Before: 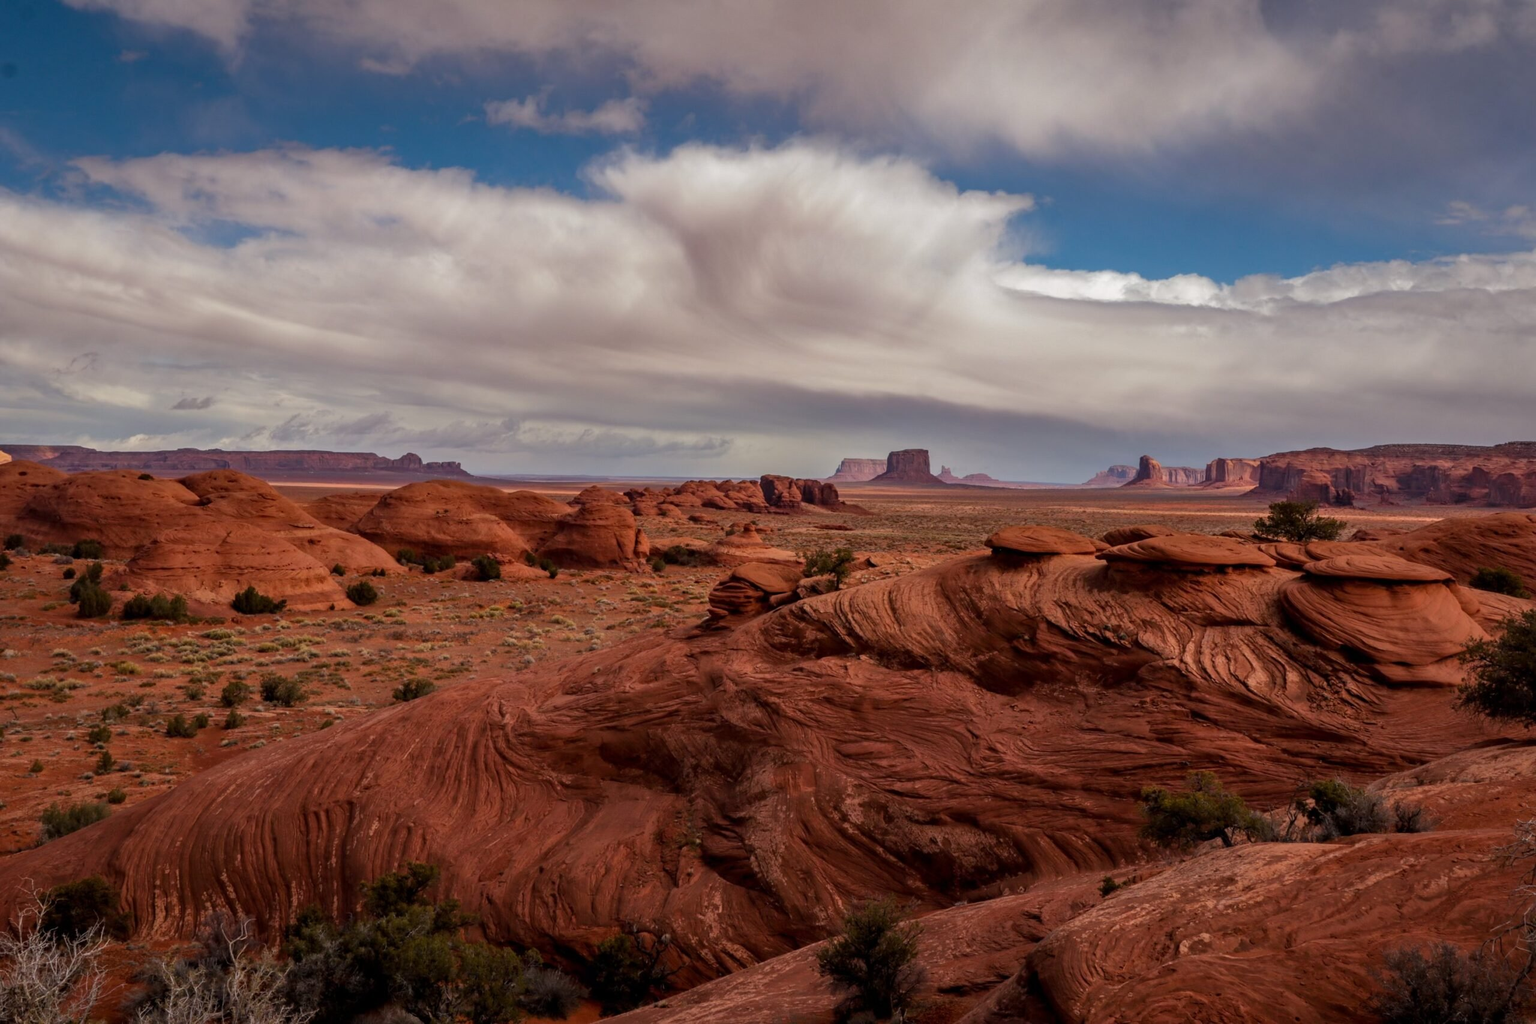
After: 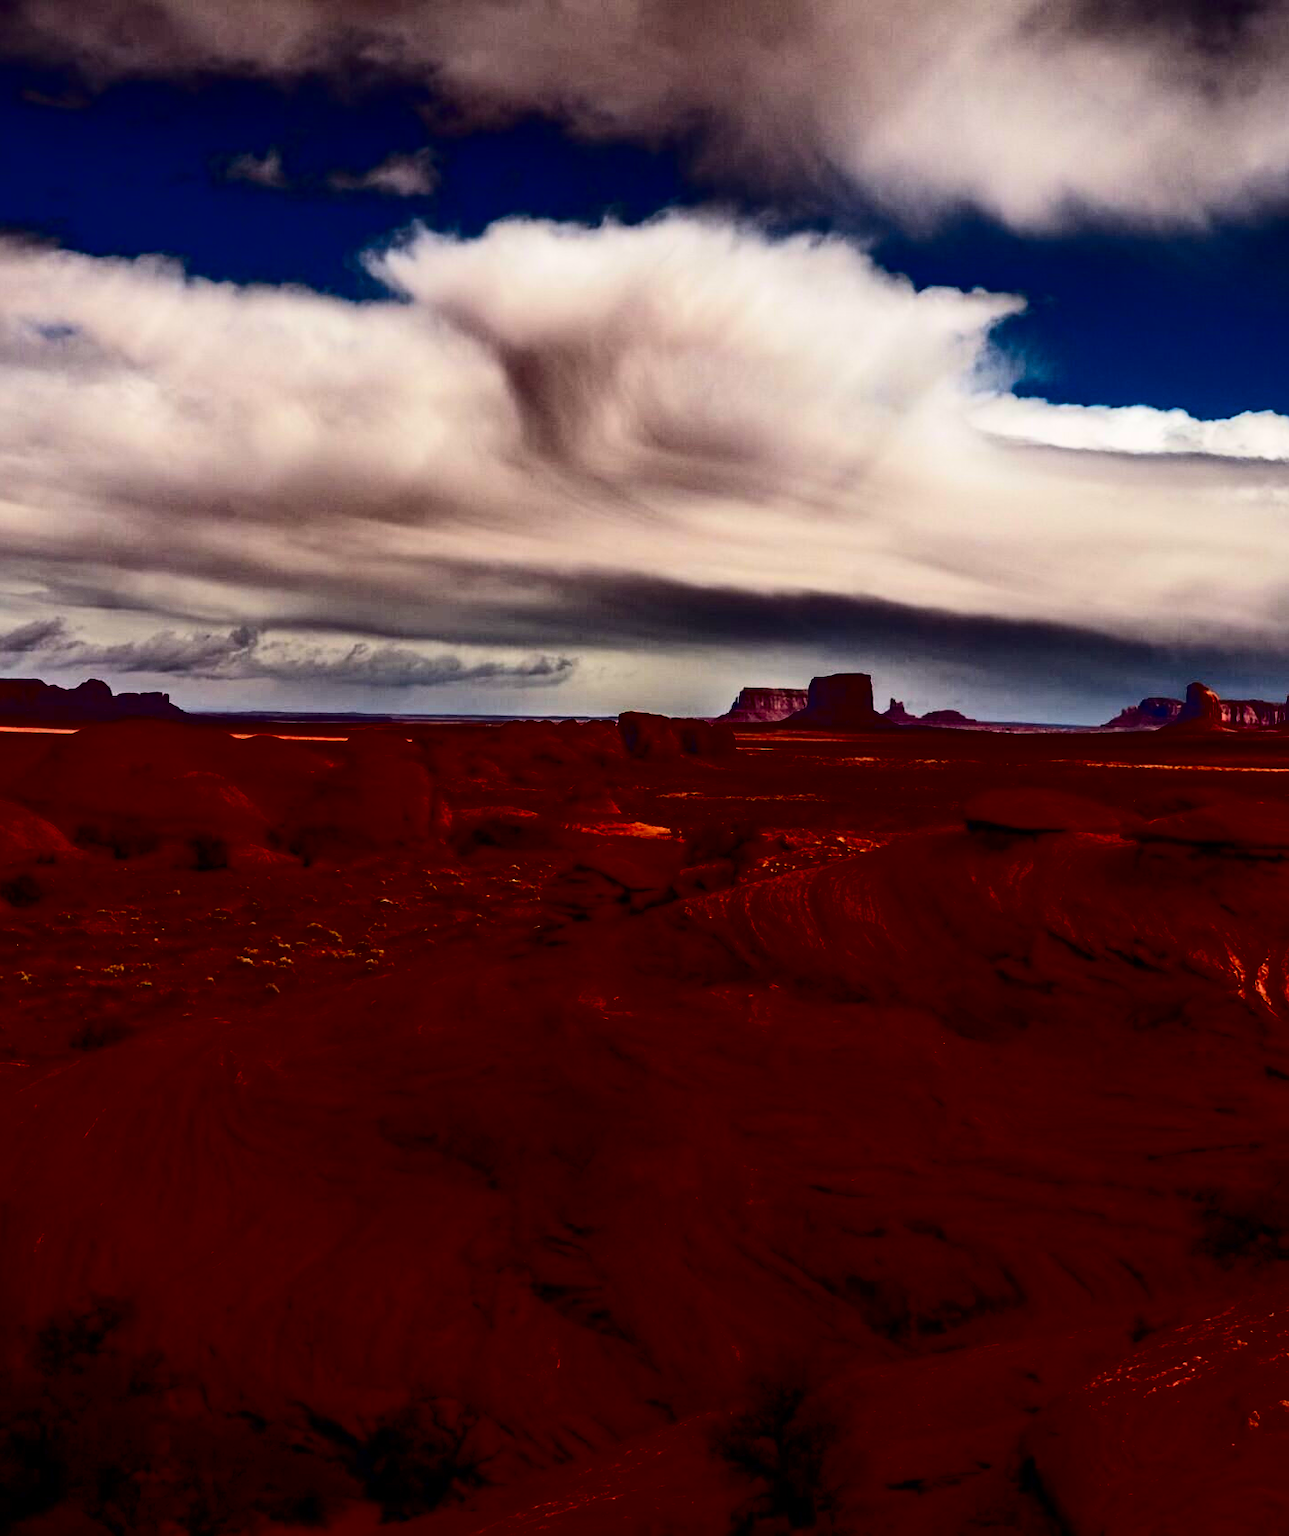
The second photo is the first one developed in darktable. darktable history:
crop and rotate: left 22.682%, right 21.302%
contrast brightness saturation: contrast 0.774, brightness -0.984, saturation 0.981
